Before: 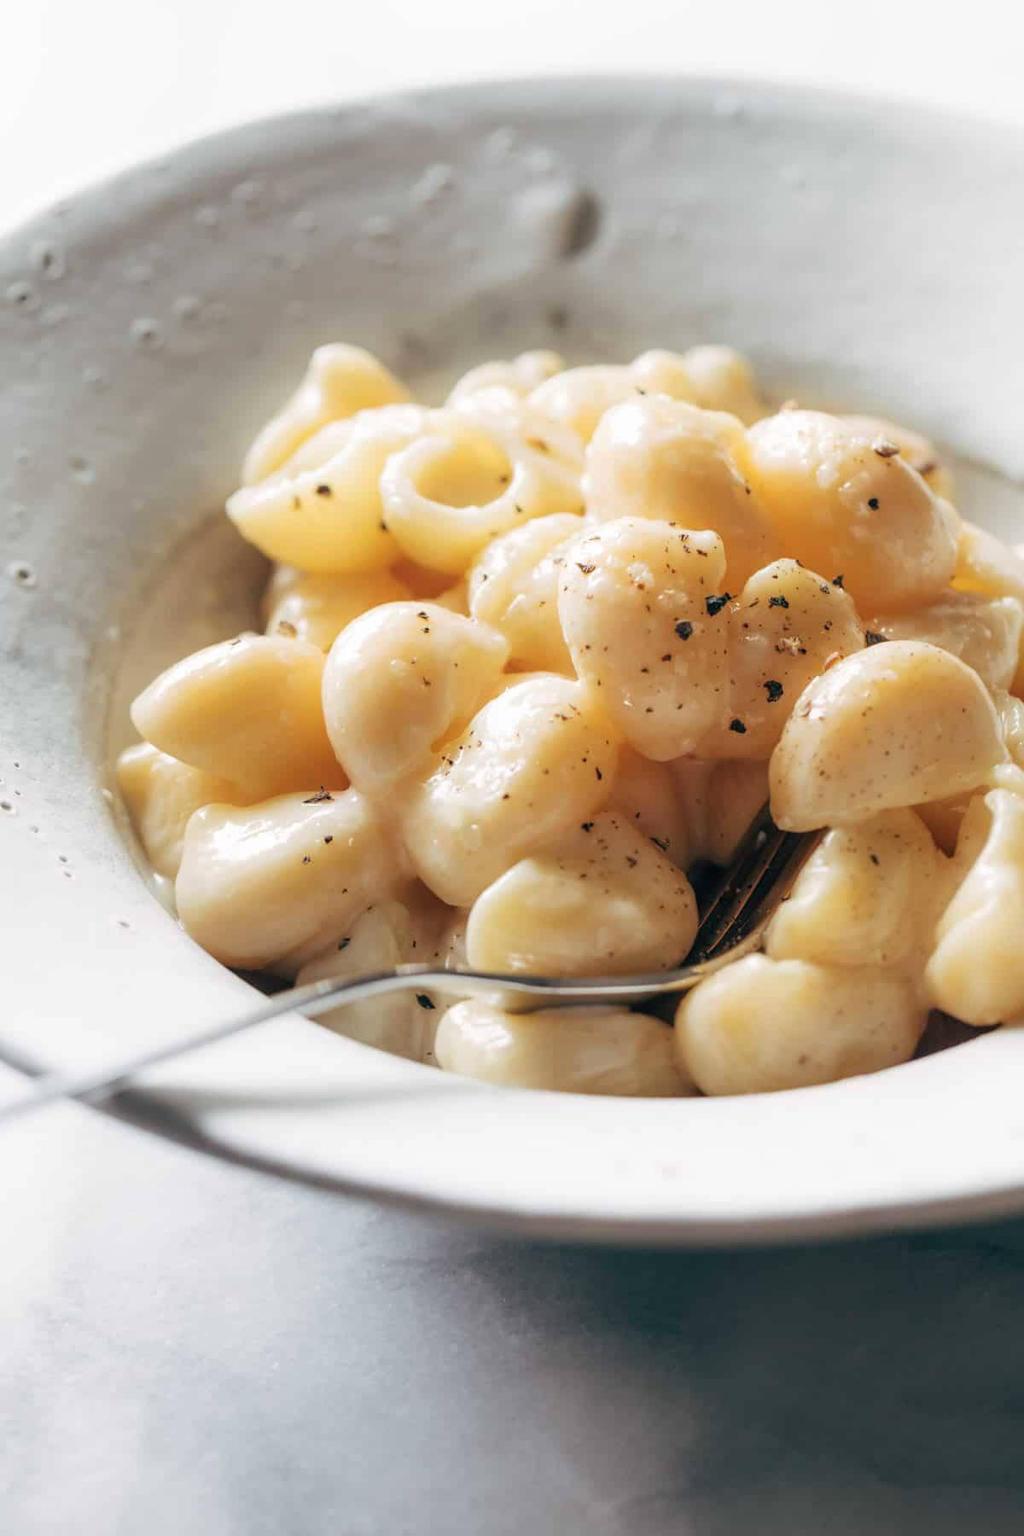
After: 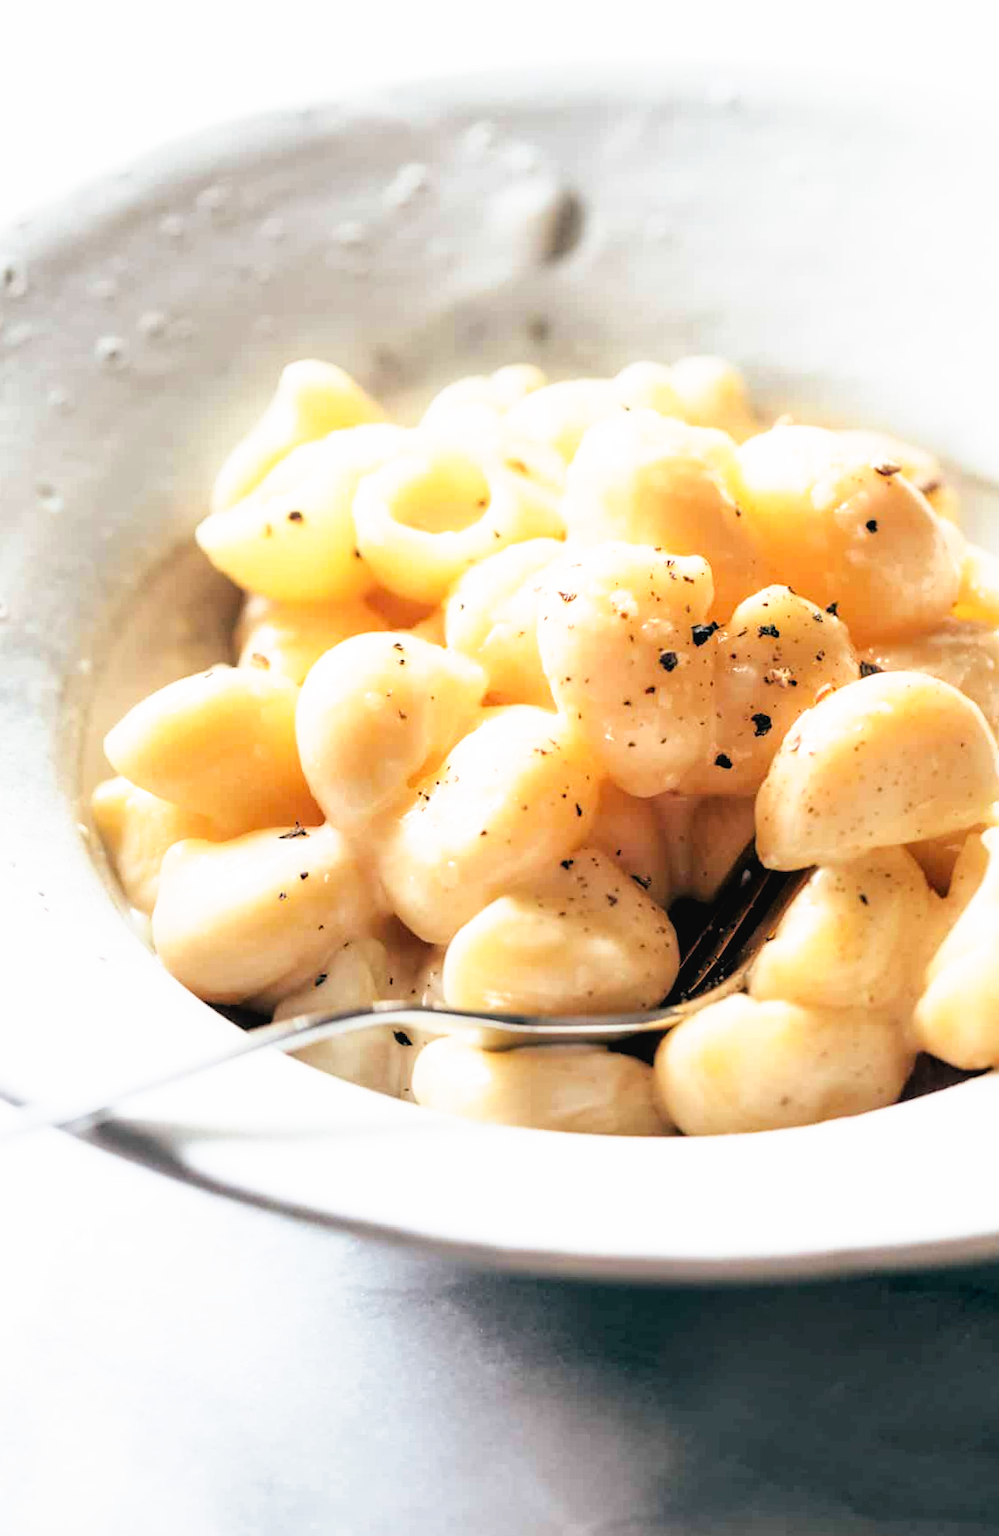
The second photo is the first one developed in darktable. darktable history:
tone curve: curves: ch0 [(0, 0) (0.003, 0.028) (0.011, 0.028) (0.025, 0.026) (0.044, 0.036) (0.069, 0.06) (0.1, 0.101) (0.136, 0.15) (0.177, 0.203) (0.224, 0.271) (0.277, 0.345) (0.335, 0.422) (0.399, 0.515) (0.468, 0.611) (0.543, 0.716) (0.623, 0.826) (0.709, 0.942) (0.801, 0.992) (0.898, 1) (1, 1)], preserve colors none
rotate and perspective: rotation 0.074°, lens shift (vertical) 0.096, lens shift (horizontal) -0.041, crop left 0.043, crop right 0.952, crop top 0.024, crop bottom 0.979
filmic rgb: black relative exposure -7.65 EV, white relative exposure 4.56 EV, hardness 3.61
